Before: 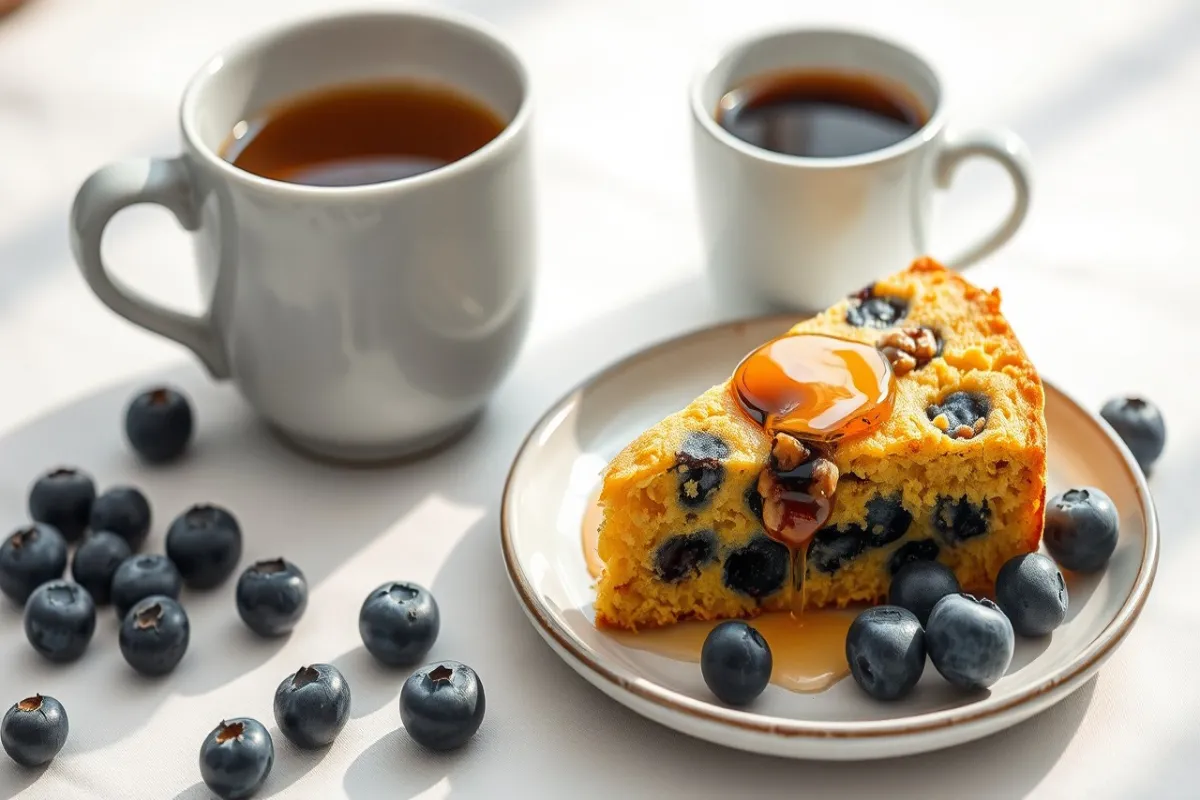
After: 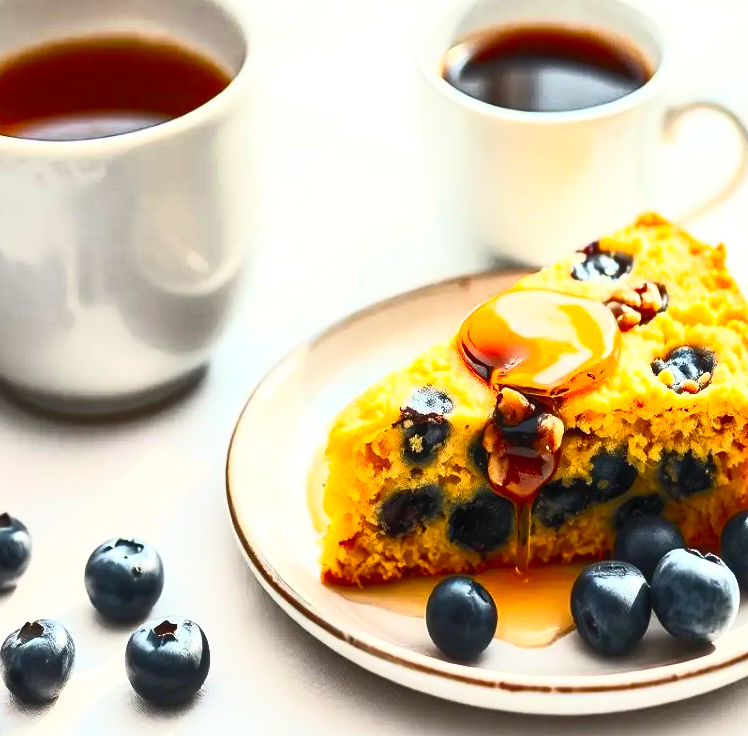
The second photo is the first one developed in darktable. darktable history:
contrast brightness saturation: contrast 0.83, brightness 0.59, saturation 0.59
crop and rotate: left 22.918%, top 5.629%, right 14.711%, bottom 2.247%
exposure: compensate highlight preservation false
